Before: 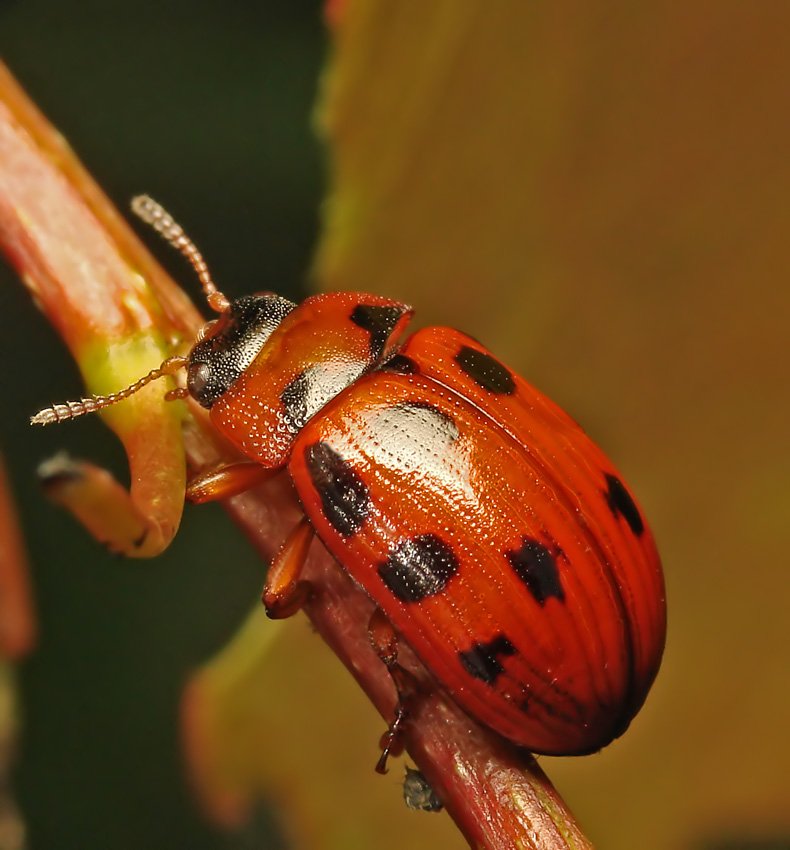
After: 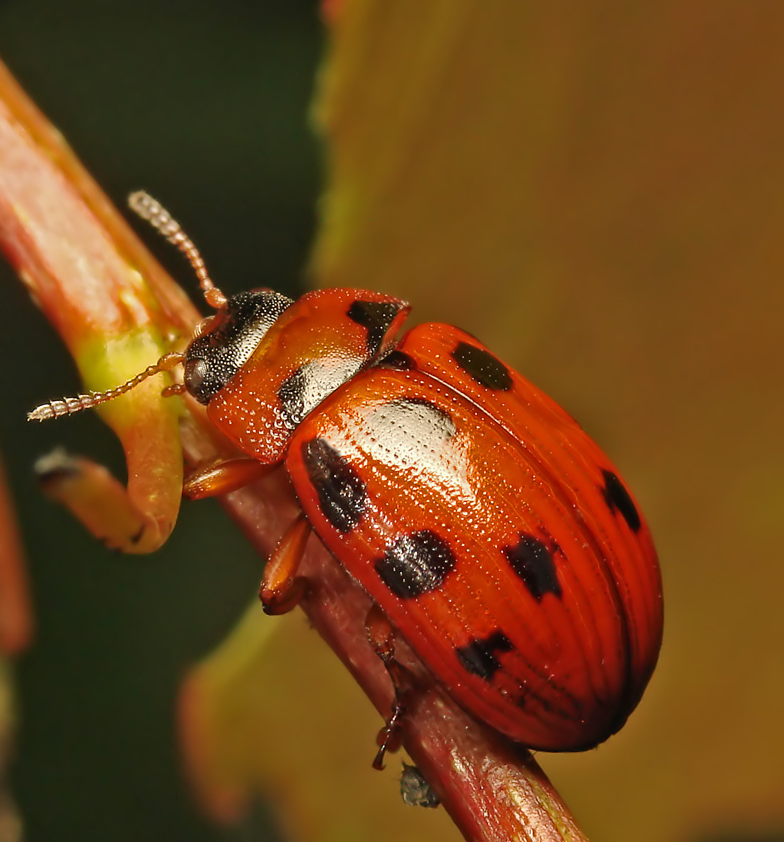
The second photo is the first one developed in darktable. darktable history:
color zones: curves: ch0 [(0, 0.5) (0.143, 0.5) (0.286, 0.5) (0.429, 0.5) (0.571, 0.5) (0.714, 0.476) (0.857, 0.5) (1, 0.5)]; ch2 [(0, 0.5) (0.143, 0.5) (0.286, 0.5) (0.429, 0.5) (0.571, 0.5) (0.714, 0.487) (0.857, 0.5) (1, 0.5)]
crop: left 0.434%, top 0.485%, right 0.244%, bottom 0.386%
